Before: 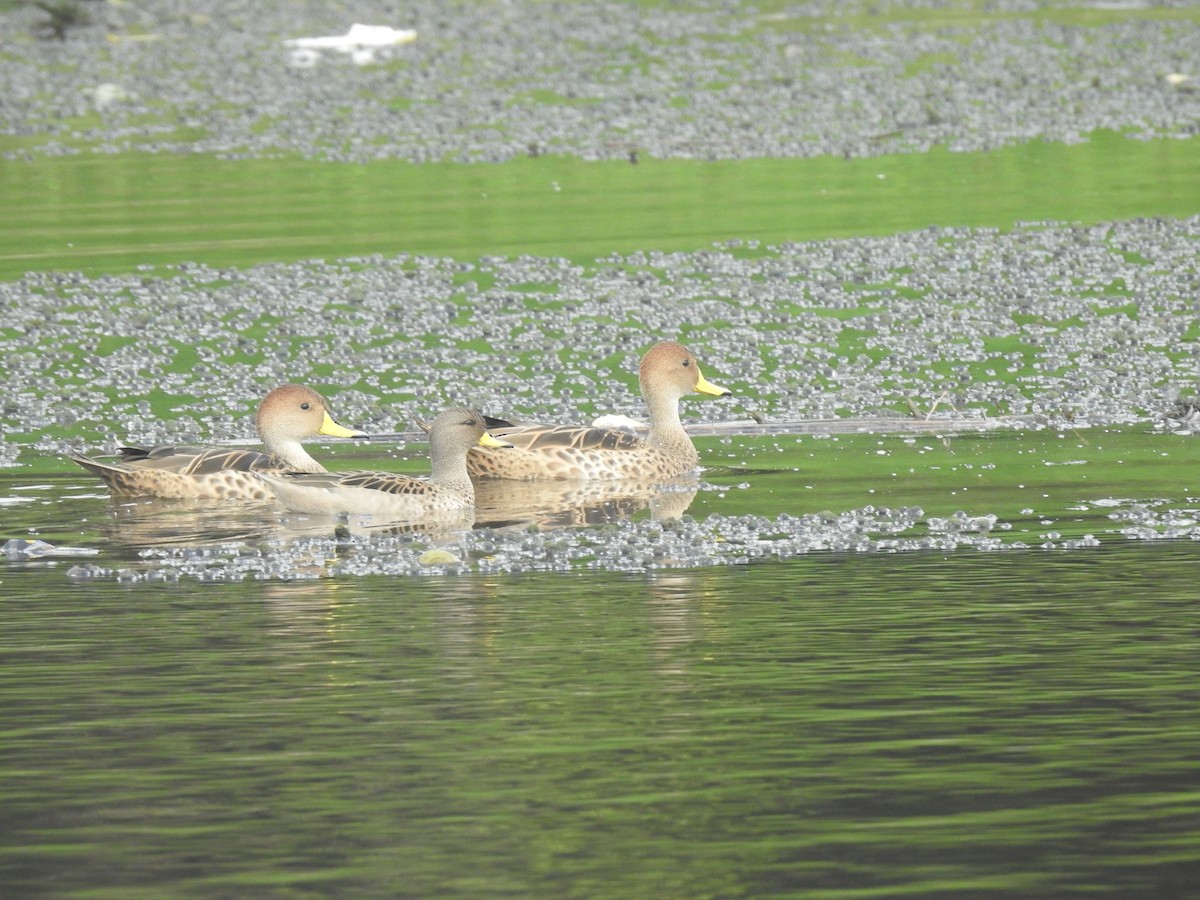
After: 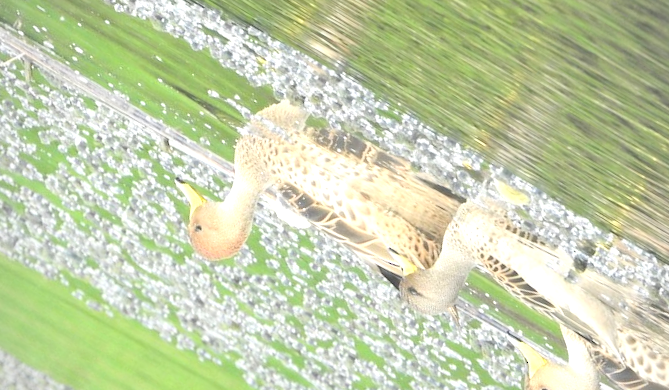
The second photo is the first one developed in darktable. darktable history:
crop and rotate: angle 148.3°, left 9.116%, top 15.666%, right 4.385%, bottom 17.052%
tone equalizer: -7 EV 0.147 EV, -6 EV 0.63 EV, -5 EV 1.14 EV, -4 EV 1.34 EV, -3 EV 1.13 EV, -2 EV 0.6 EV, -1 EV 0.147 EV
contrast brightness saturation: contrast 0.104, brightness 0.036, saturation 0.088
exposure: black level correction 0, exposure 0.702 EV, compensate highlight preservation false
vignetting: fall-off radius 60.82%, brightness -0.326
